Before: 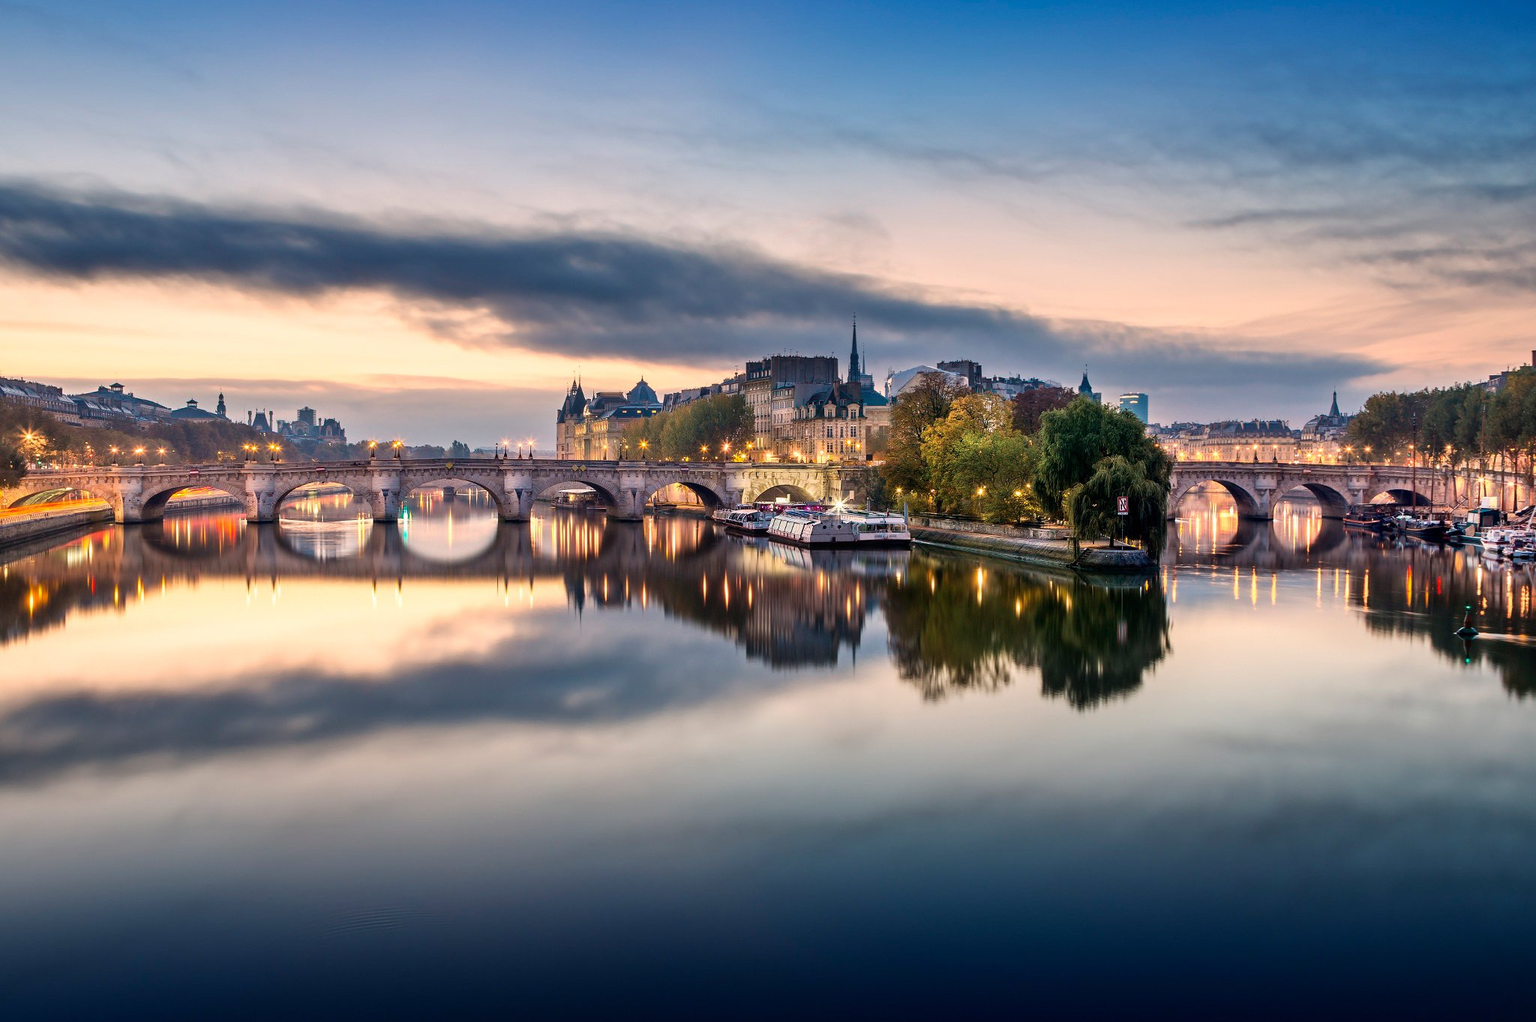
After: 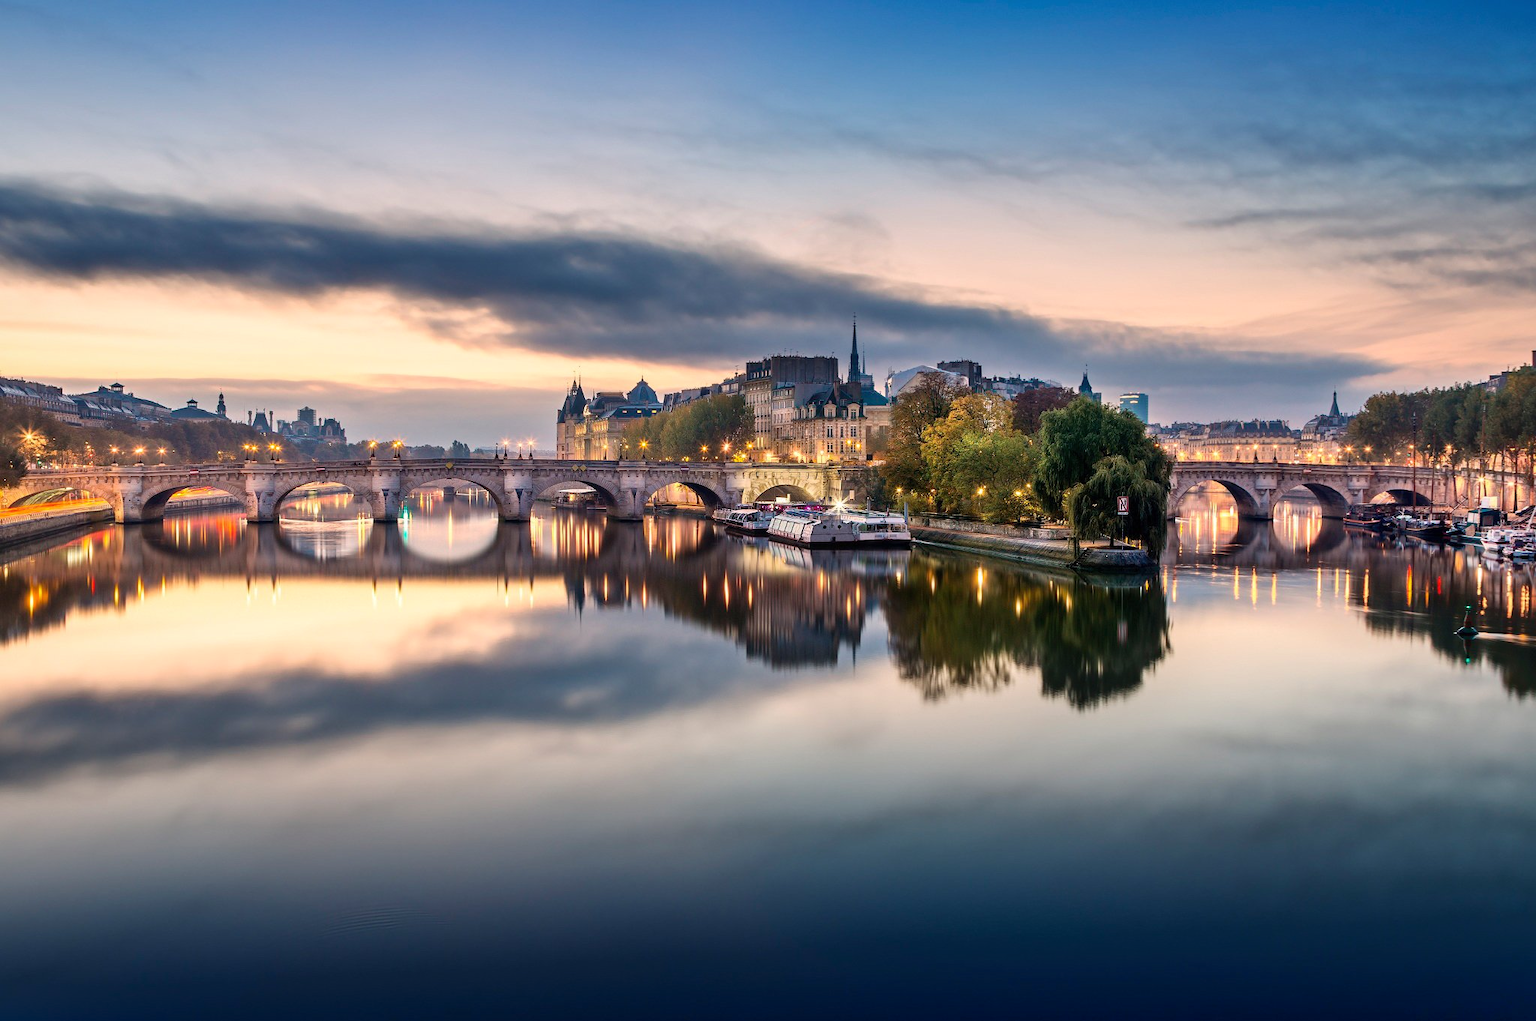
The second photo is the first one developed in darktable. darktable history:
shadows and highlights: shadows 62.56, white point adjustment 0.393, highlights -33.52, compress 83.6%
